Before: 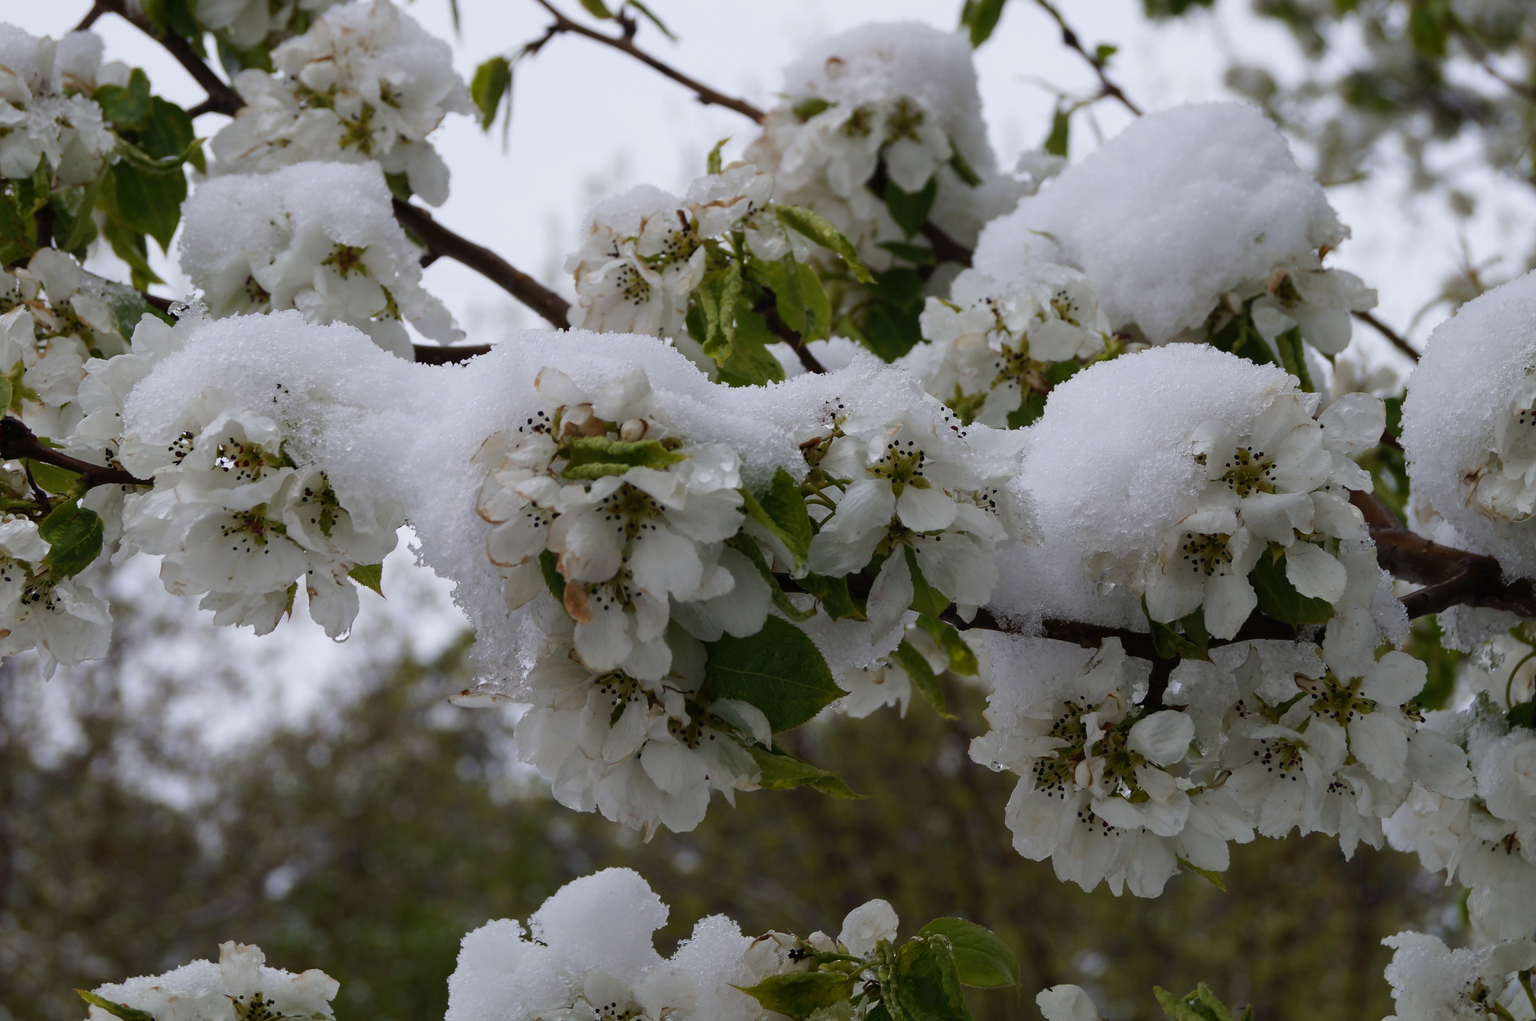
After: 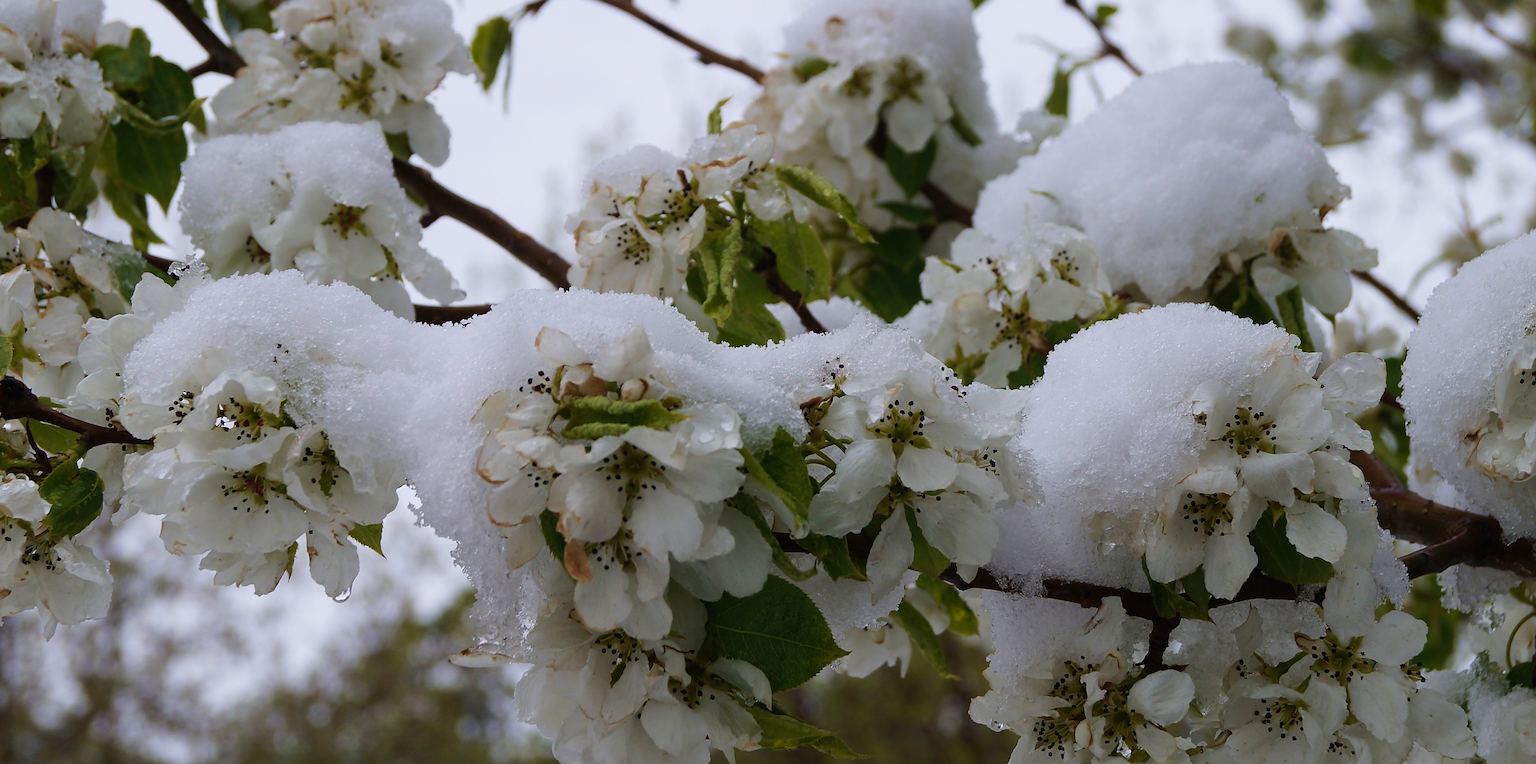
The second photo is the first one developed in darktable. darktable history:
velvia: on, module defaults
sharpen: on, module defaults
crop: top 3.956%, bottom 21.122%
